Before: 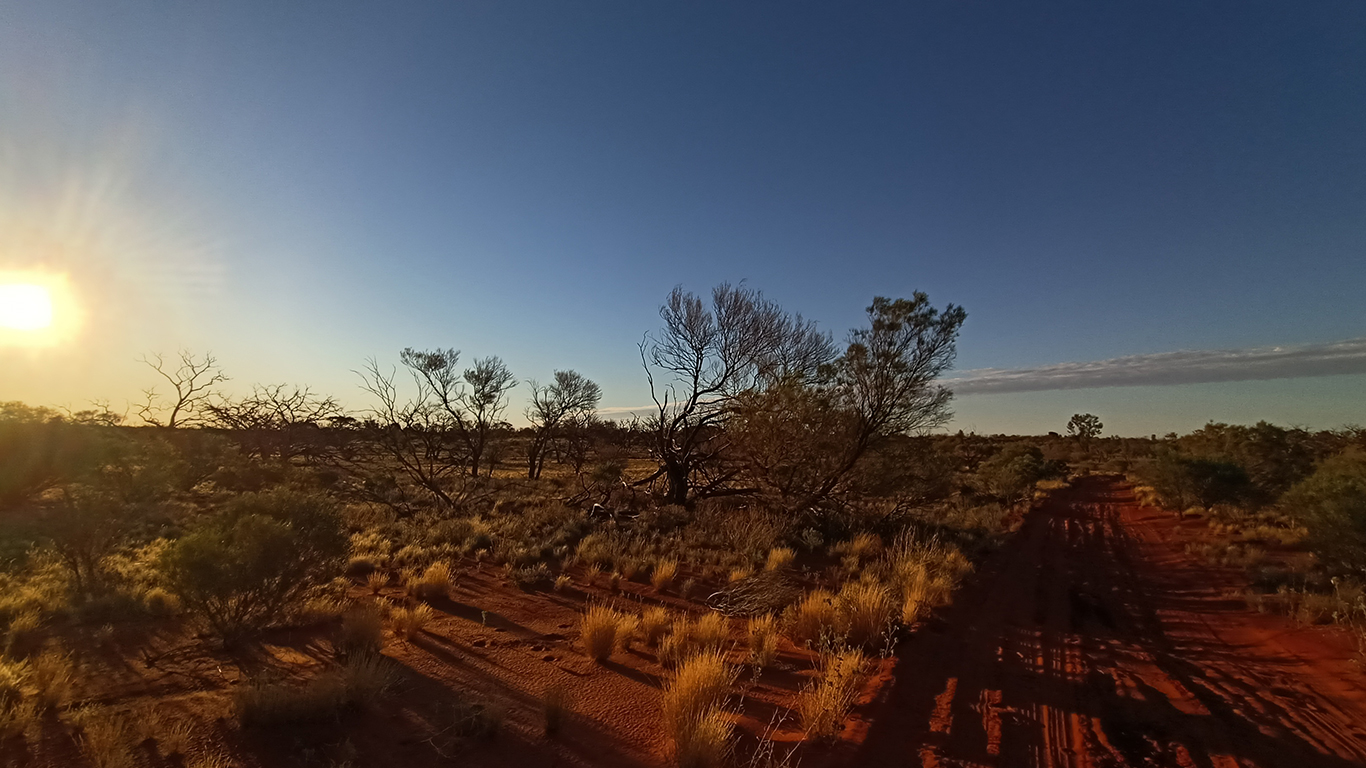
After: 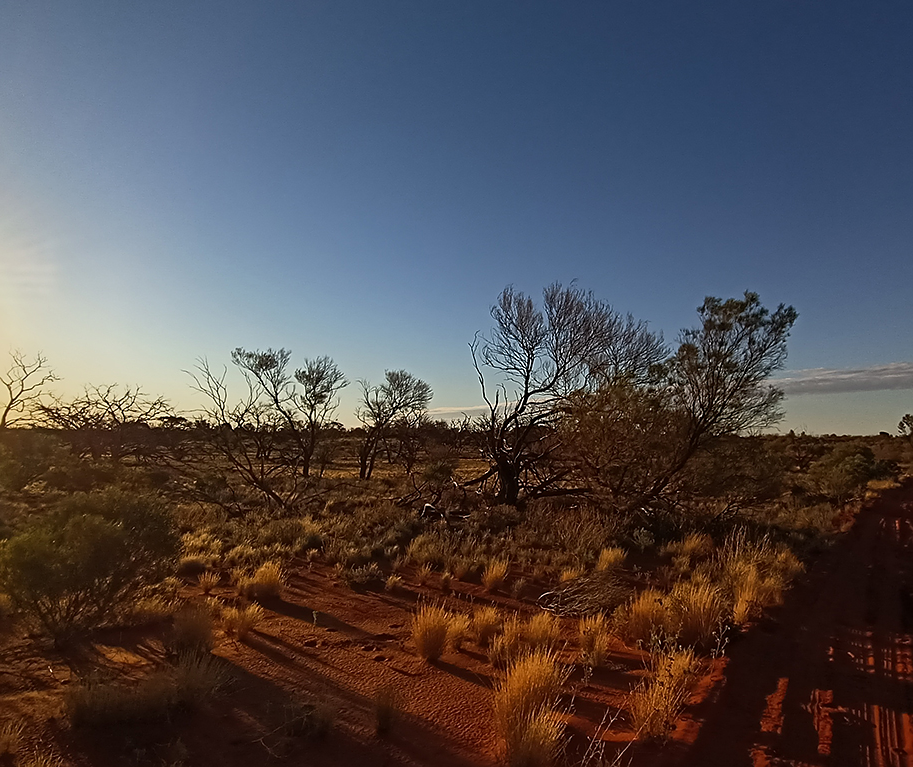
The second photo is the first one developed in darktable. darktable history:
crop and rotate: left 12.401%, right 20.721%
sharpen: radius 0.984, amount 0.602
